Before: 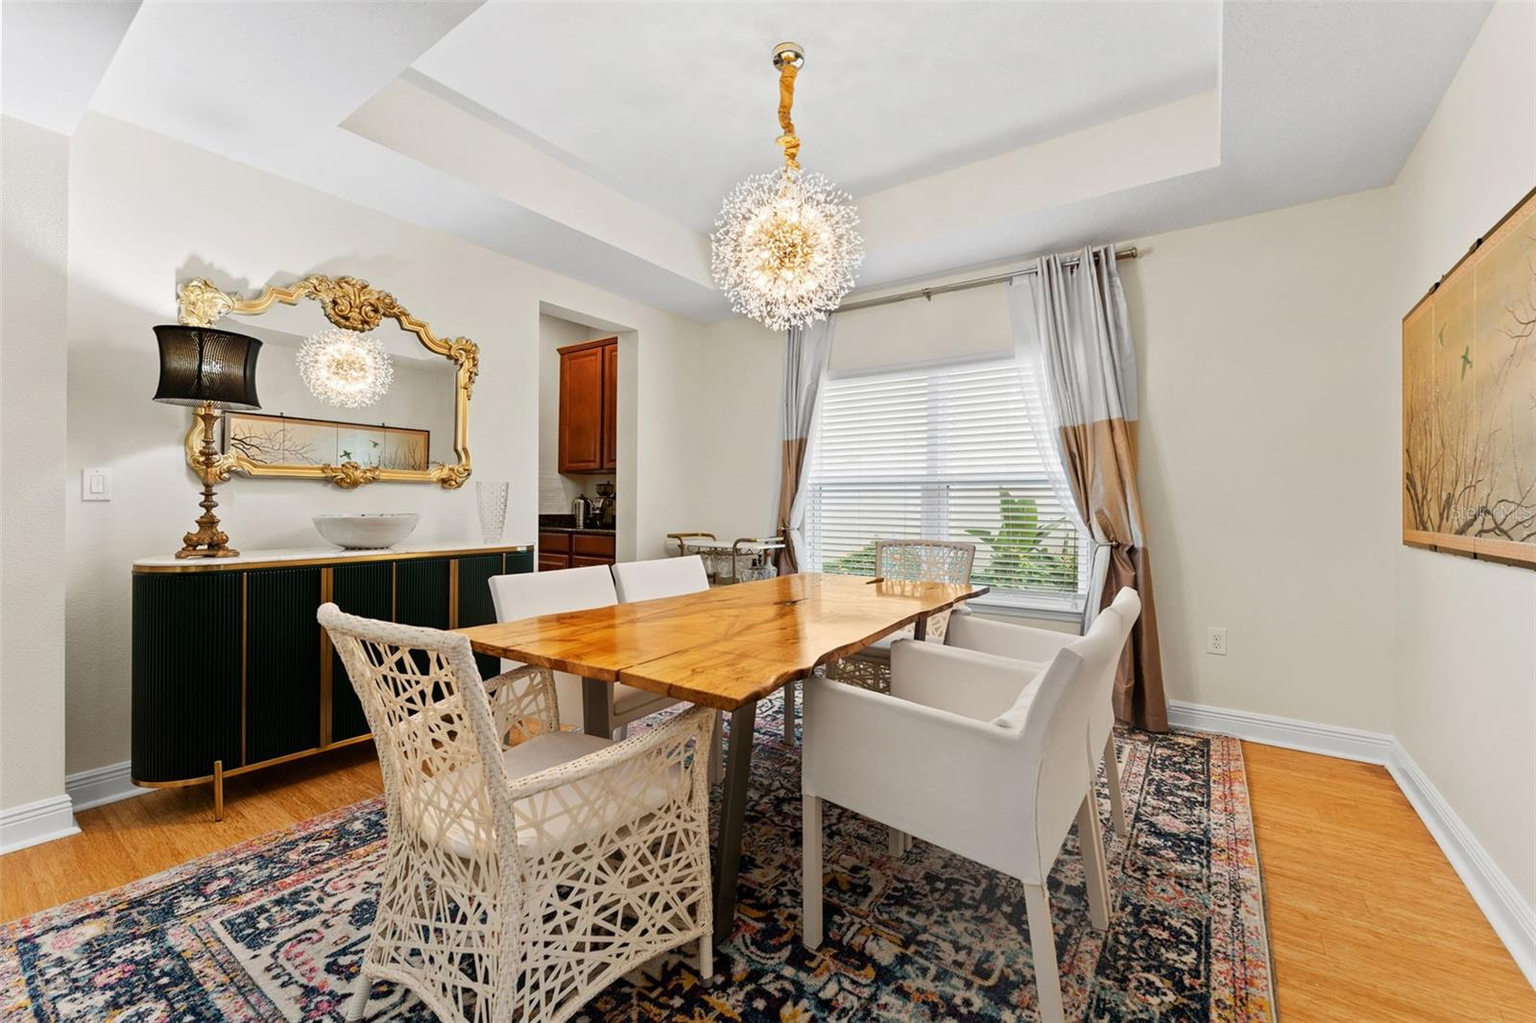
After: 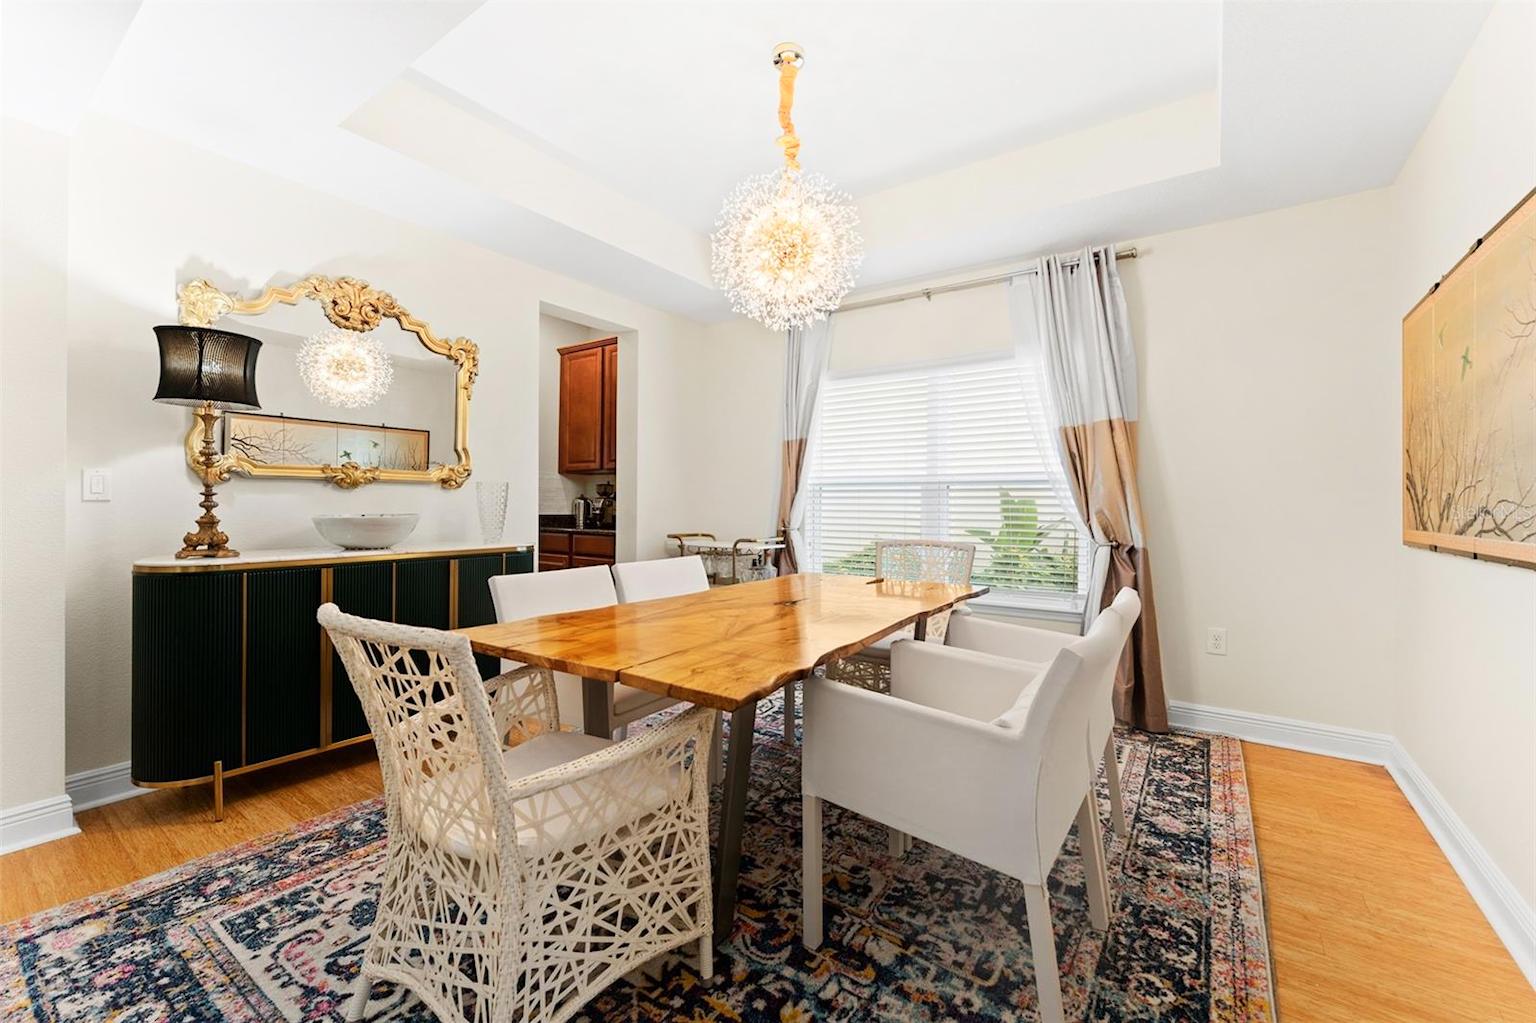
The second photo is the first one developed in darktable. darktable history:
shadows and highlights: shadows -41.12, highlights 64.16, soften with gaussian
